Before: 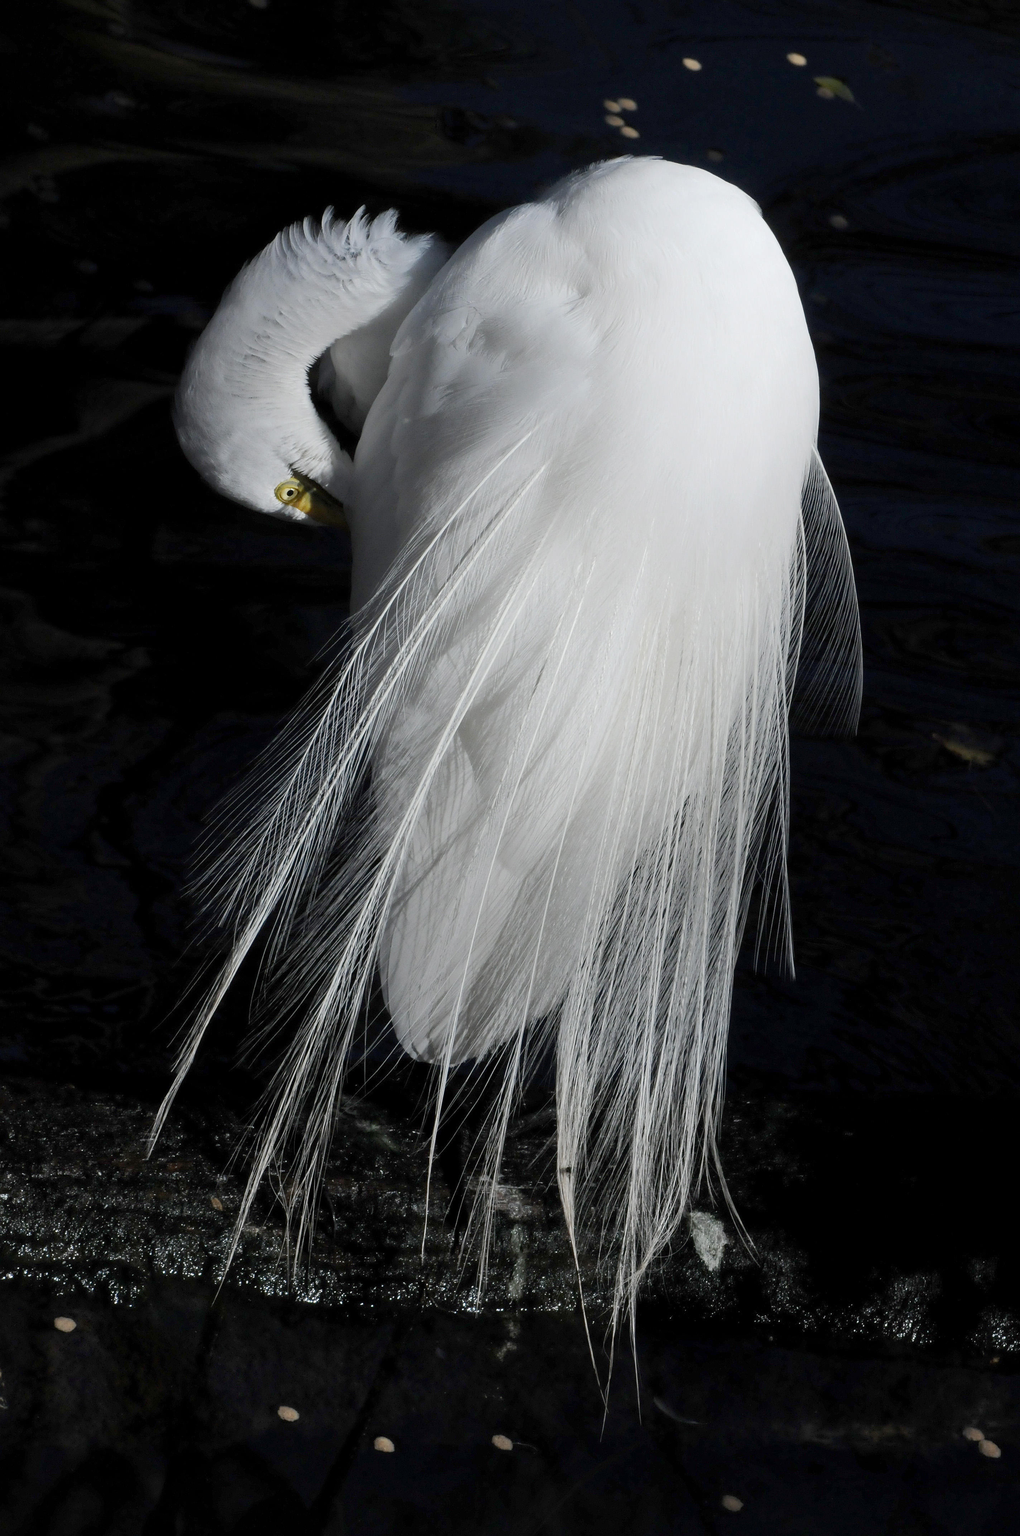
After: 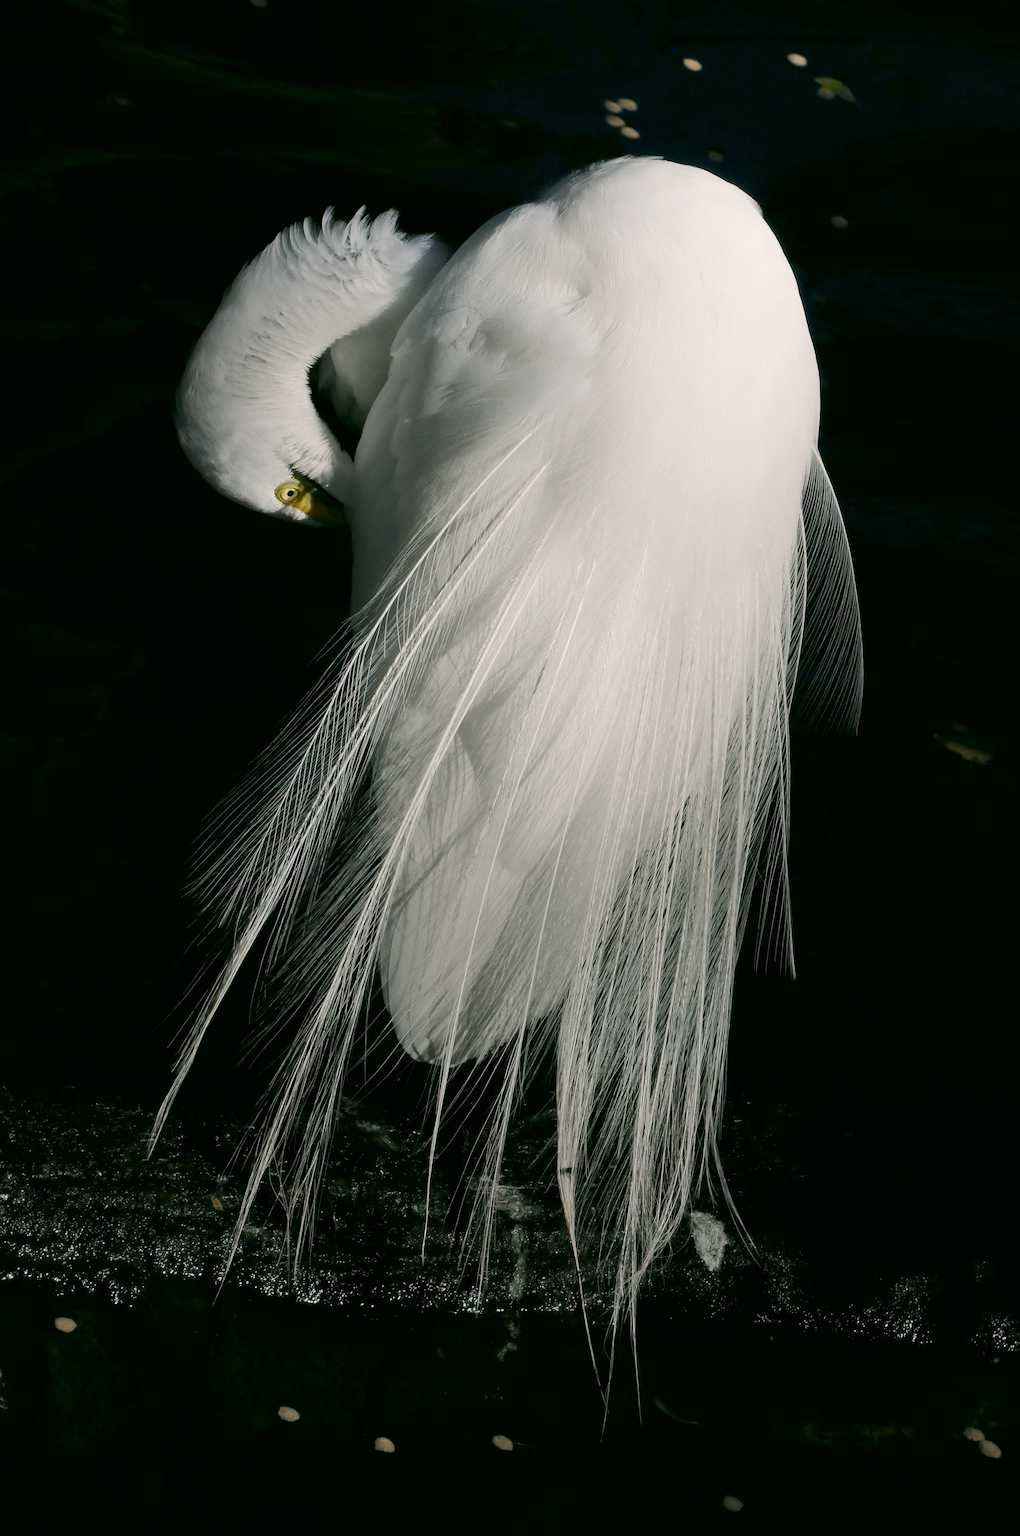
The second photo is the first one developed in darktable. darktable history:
graduated density: rotation -180°, offset 27.42
color correction: highlights a* 4.02, highlights b* 4.98, shadows a* -7.55, shadows b* 4.98
